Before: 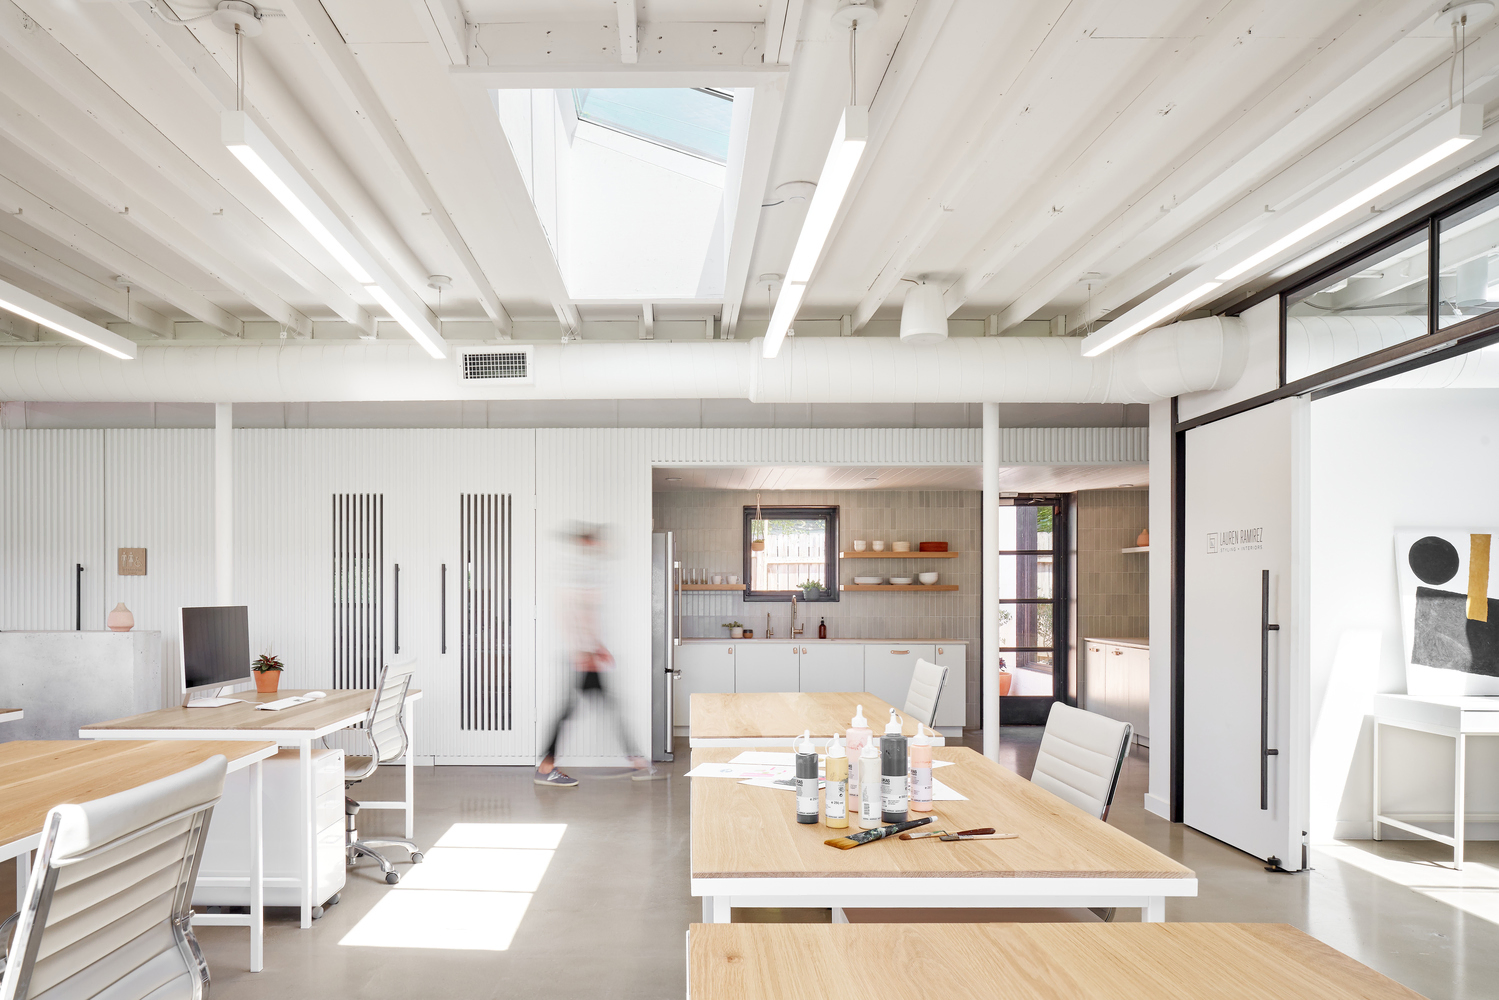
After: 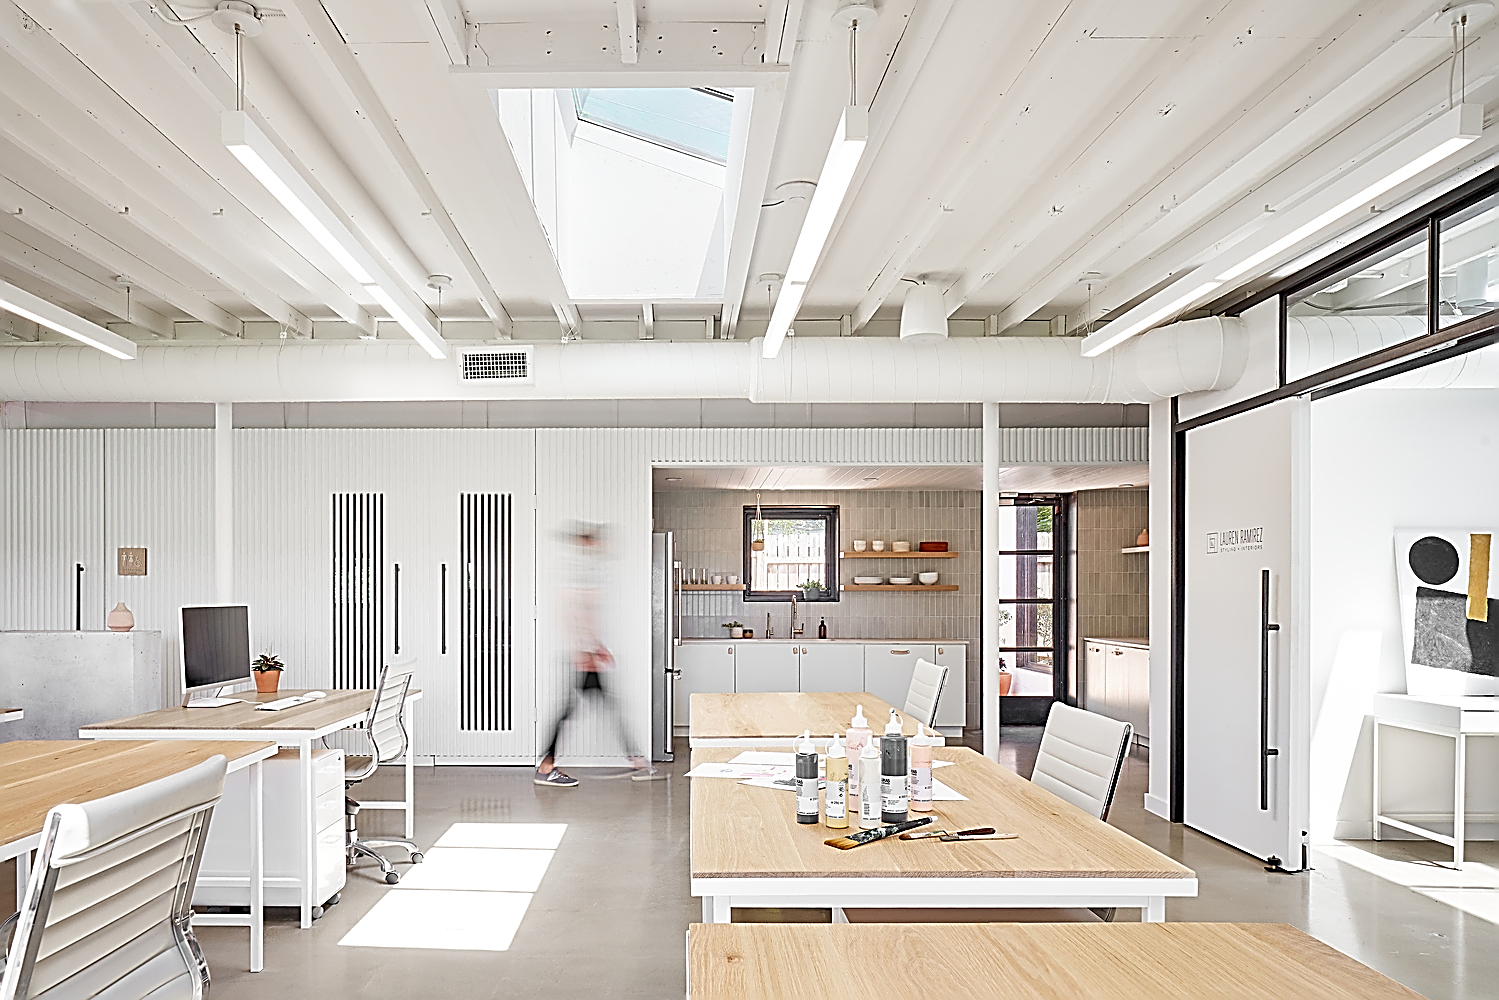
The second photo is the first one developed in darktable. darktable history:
sharpen: amount 1.986
